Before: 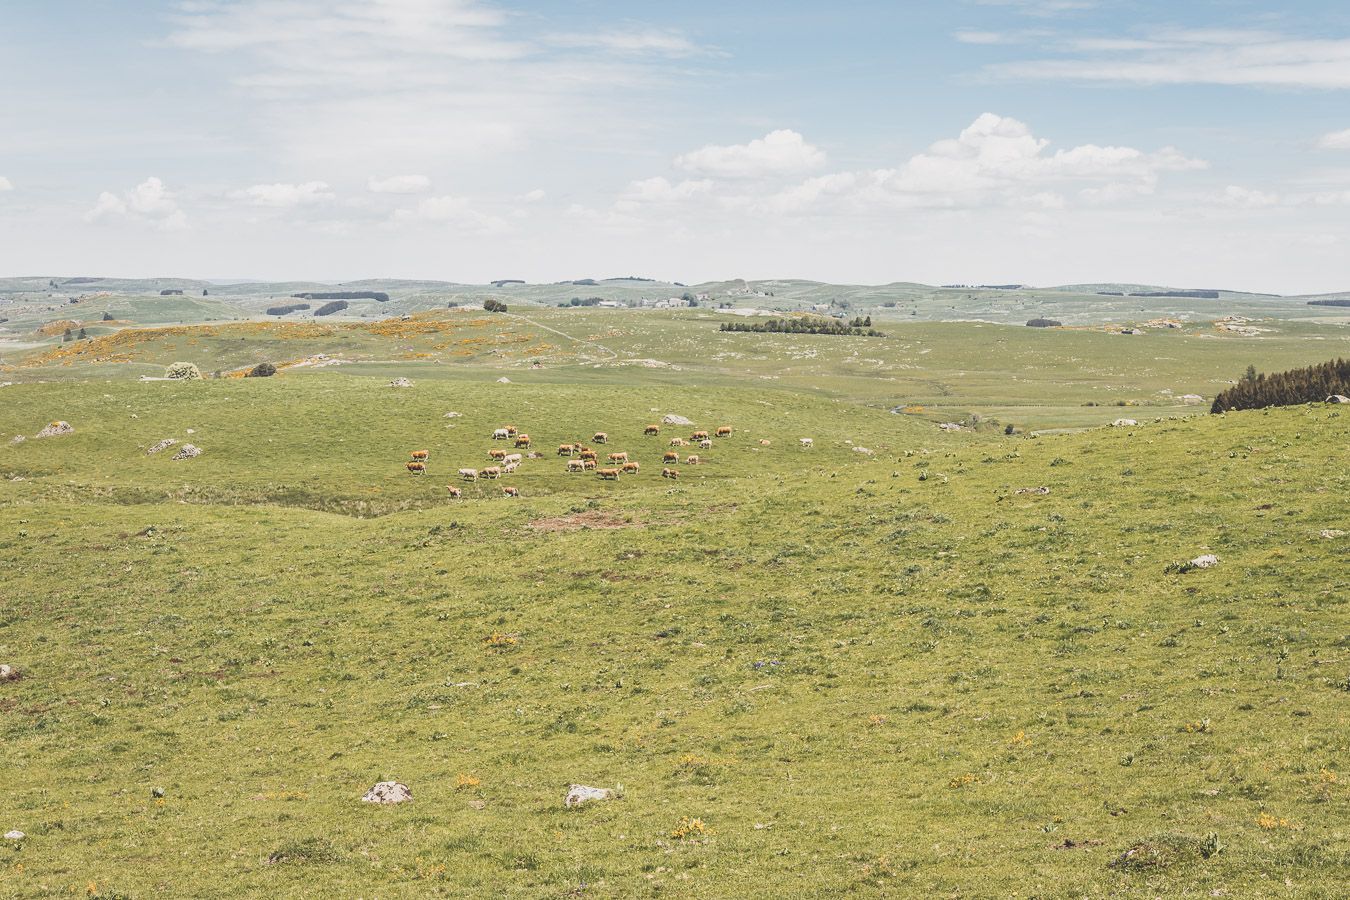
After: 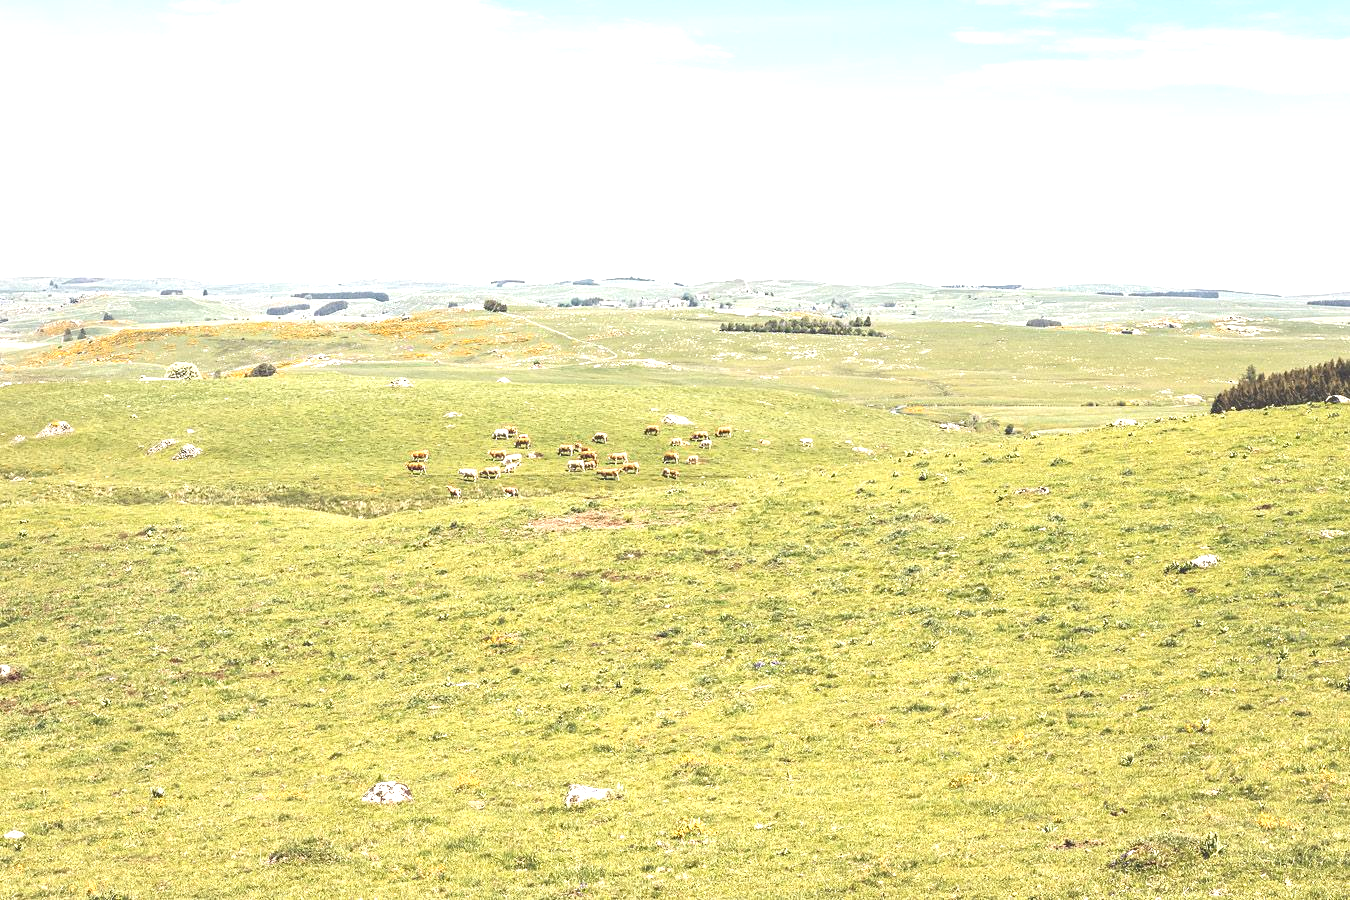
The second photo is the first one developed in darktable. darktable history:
levels: black 3.87%, levels [0, 0.374, 0.749]
